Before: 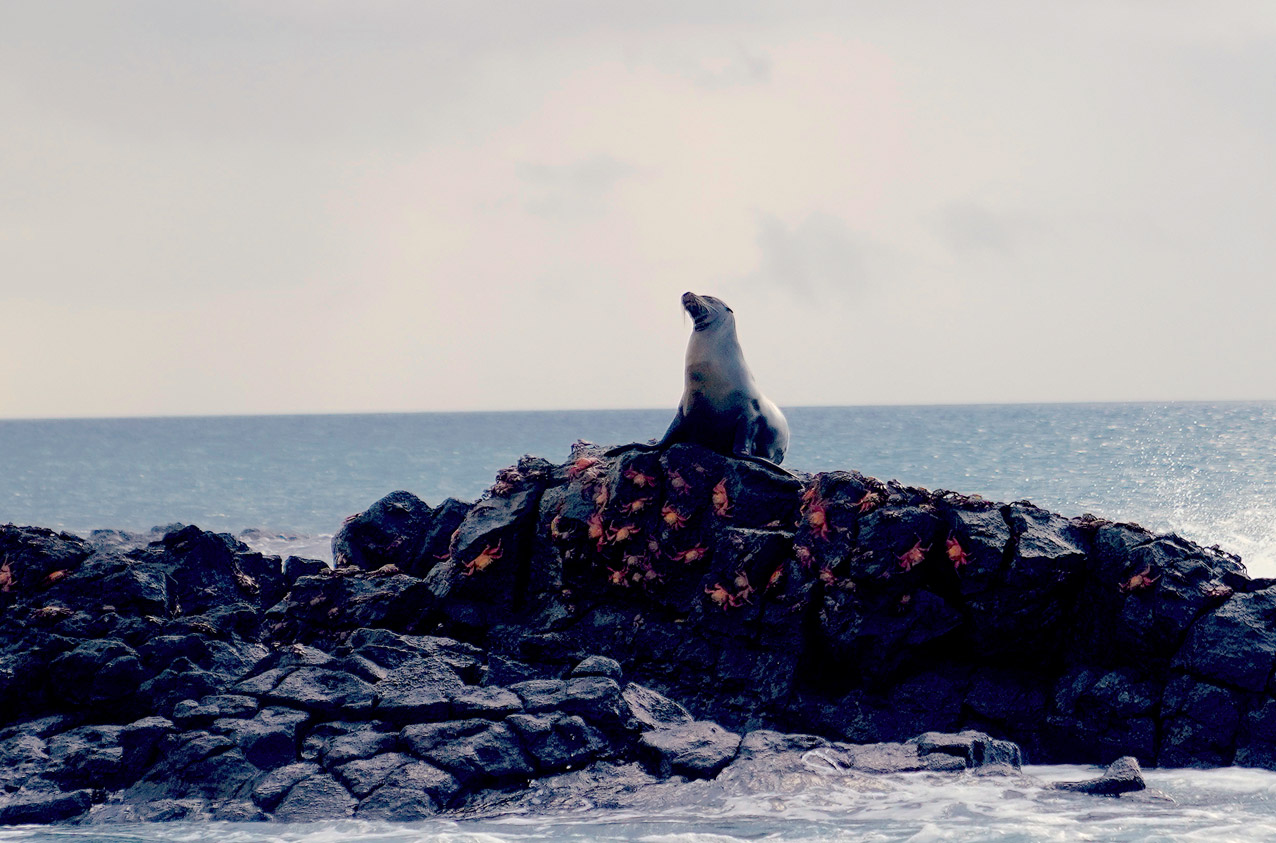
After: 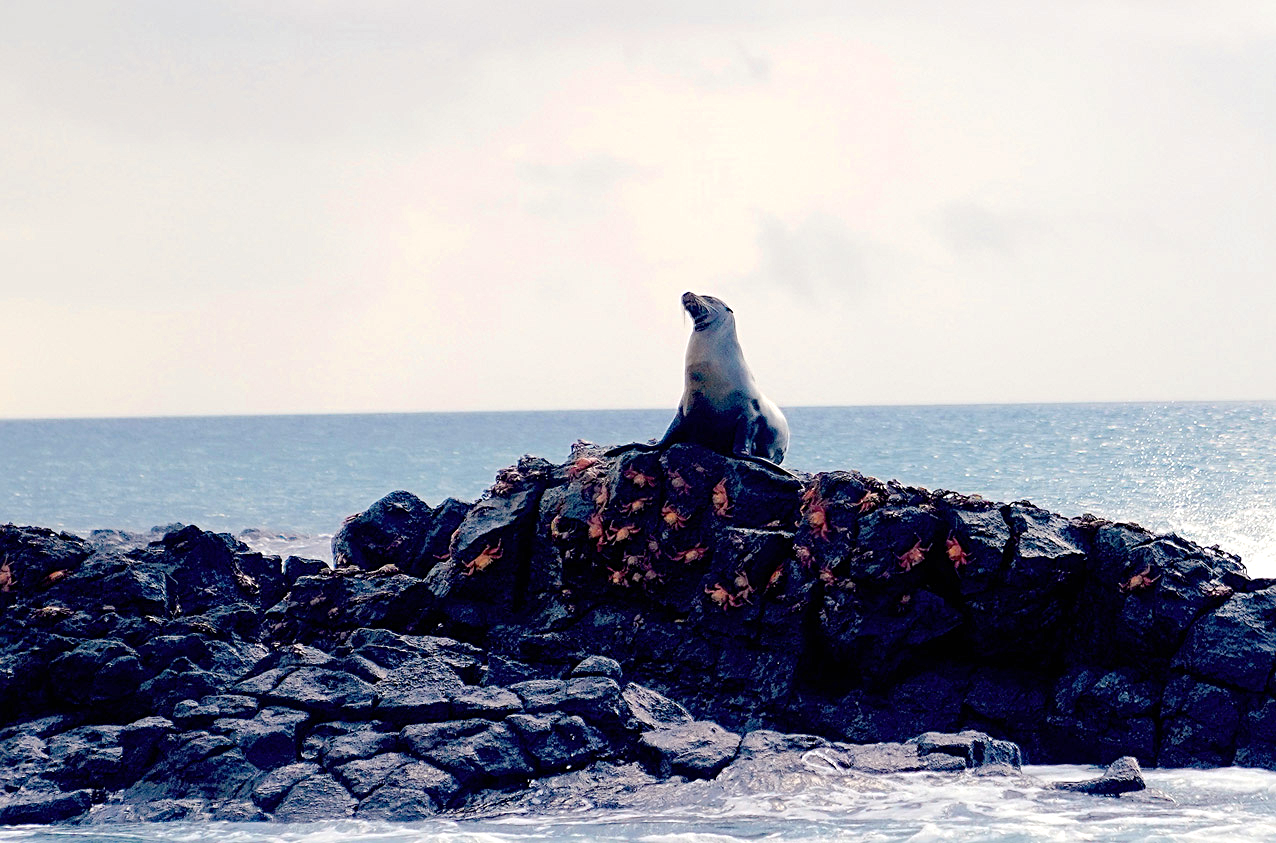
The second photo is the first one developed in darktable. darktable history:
sharpen: radius 2.167, amount 0.381, threshold 0
color zones: curves: ch0 [(0.068, 0.464) (0.25, 0.5) (0.48, 0.508) (0.75, 0.536) (0.886, 0.476) (0.967, 0.456)]; ch1 [(0.066, 0.456) (0.25, 0.5) (0.616, 0.508) (0.746, 0.56) (0.934, 0.444)]
exposure: black level correction 0, exposure 0.4 EV, compensate exposure bias true, compensate highlight preservation false
